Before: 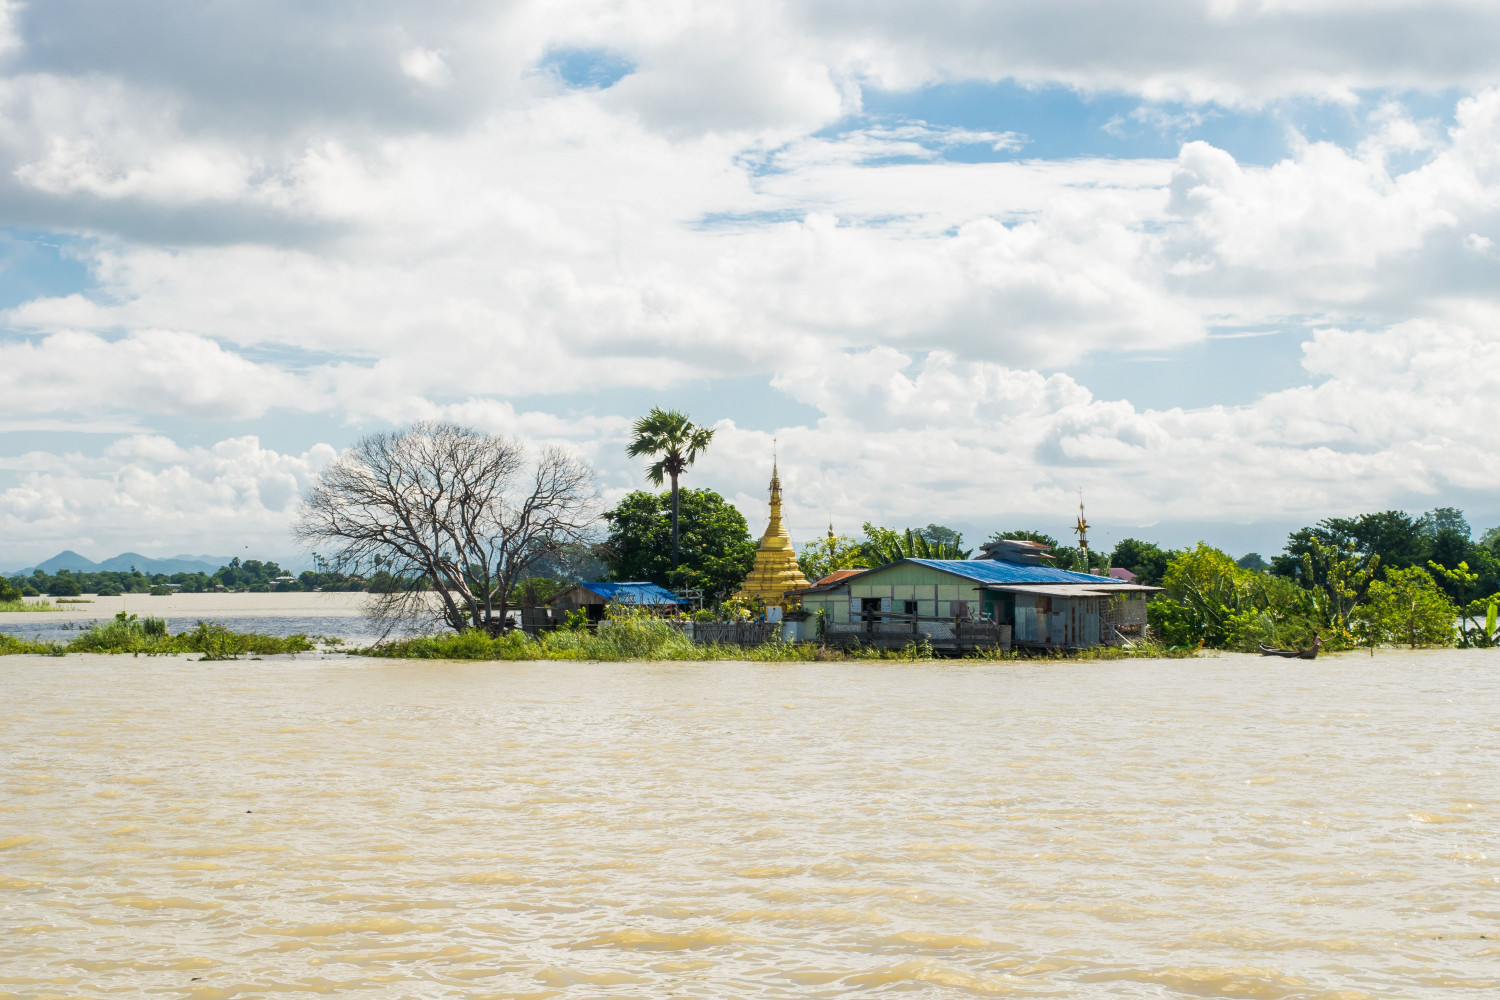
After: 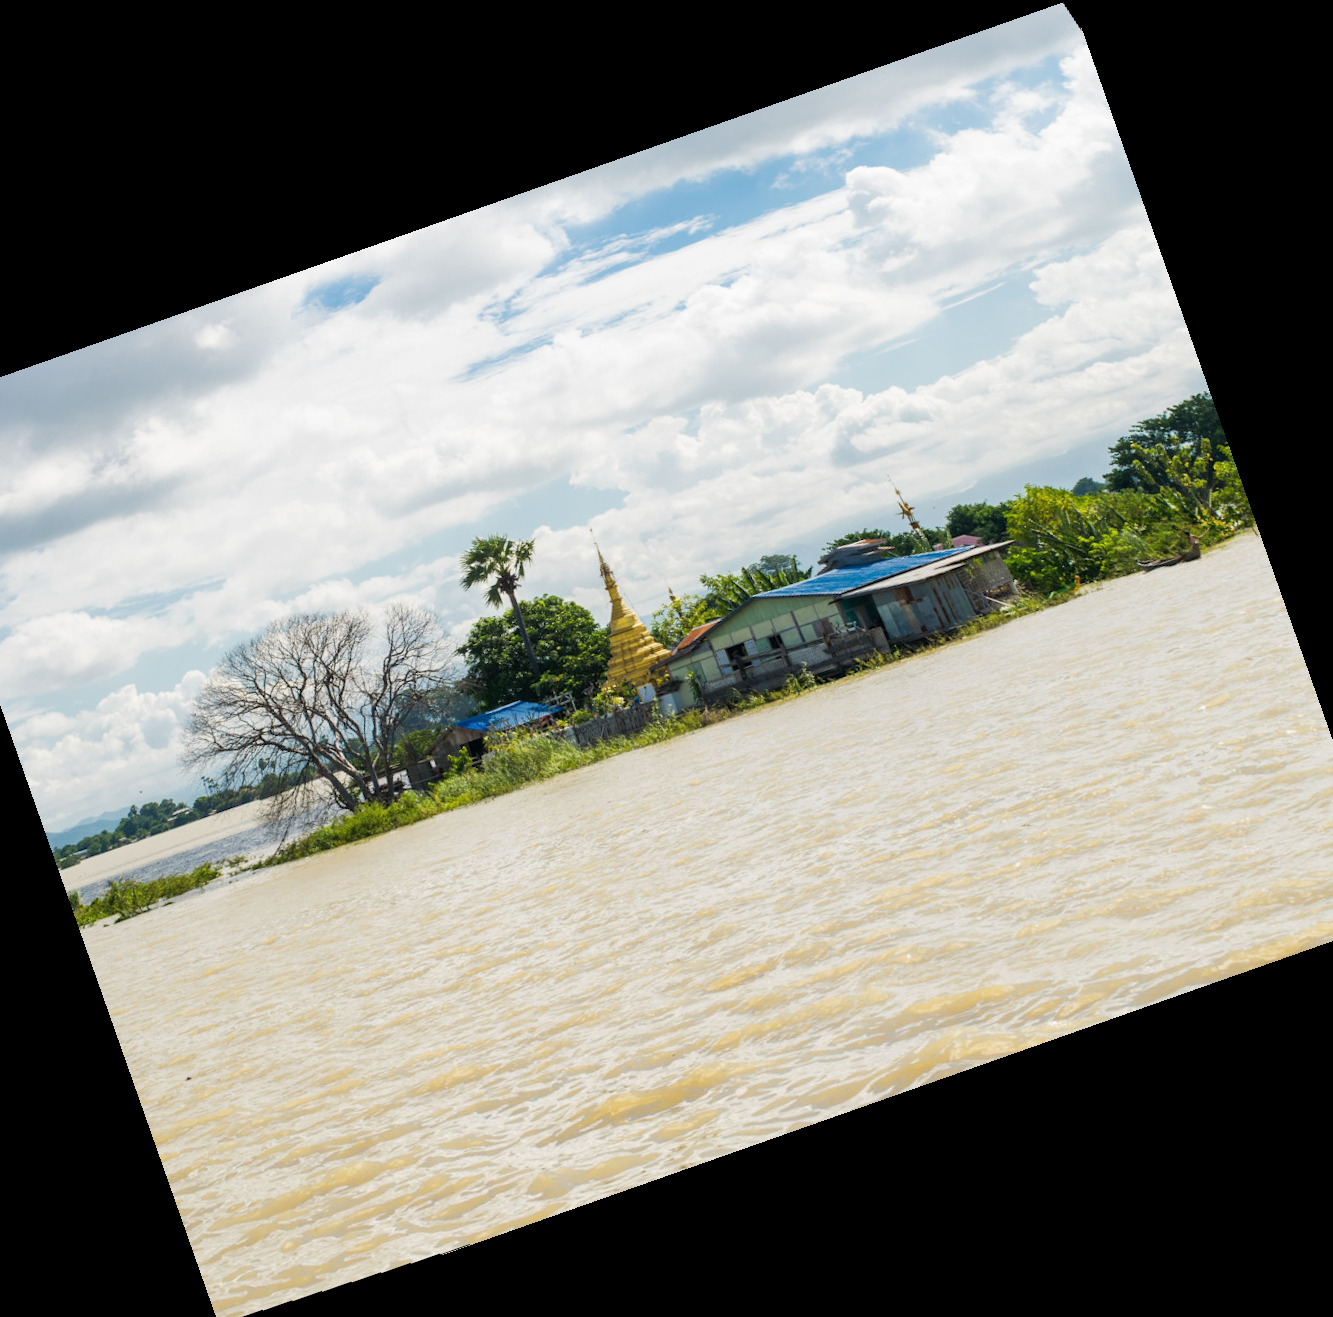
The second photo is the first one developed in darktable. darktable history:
color balance: on, module defaults
crop and rotate: angle 19.43°, left 6.812%, right 4.125%, bottom 1.087%
rotate and perspective: rotation 0.72°, lens shift (vertical) -0.352, lens shift (horizontal) -0.051, crop left 0.152, crop right 0.859, crop top 0.019, crop bottom 0.964
